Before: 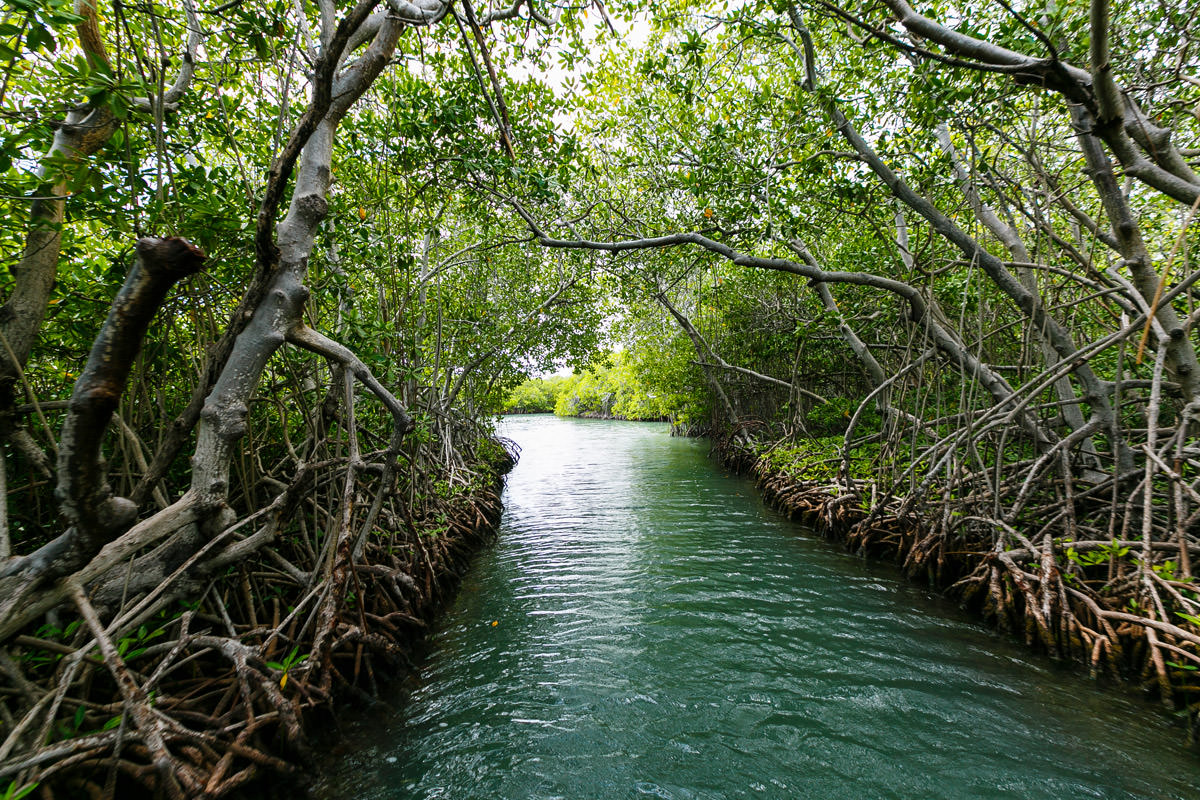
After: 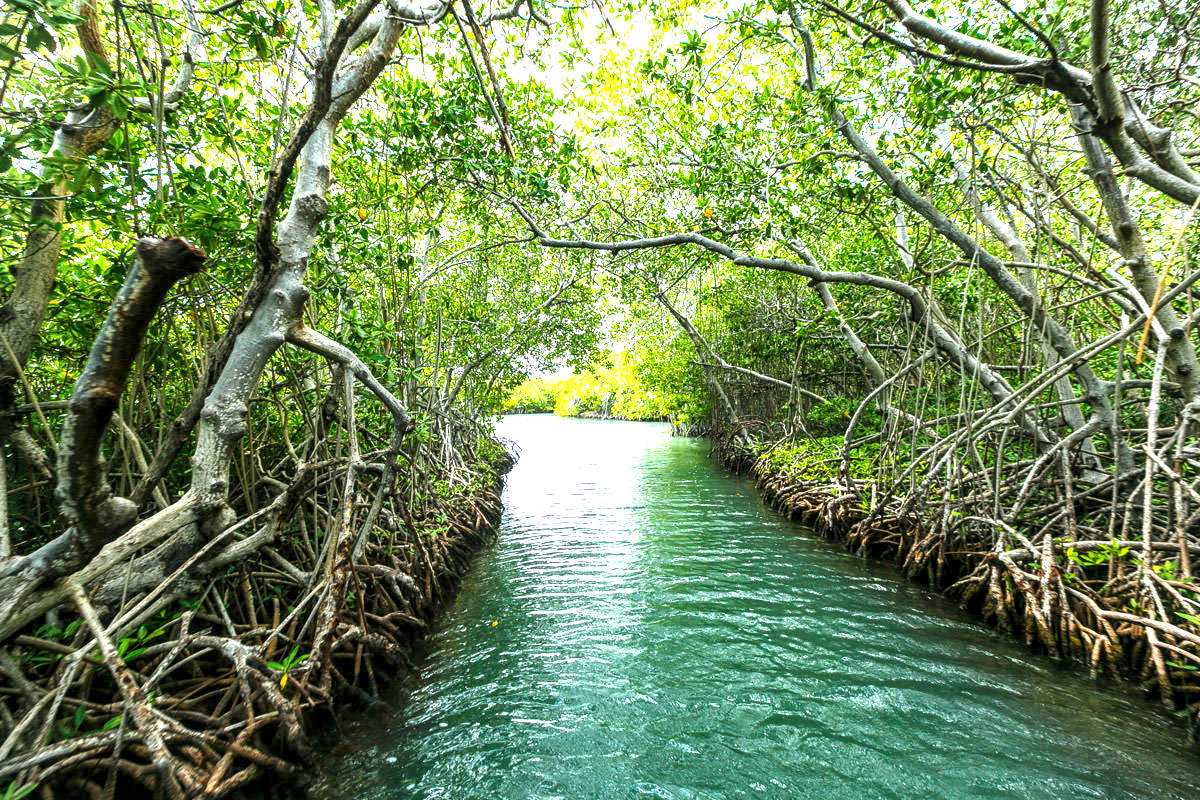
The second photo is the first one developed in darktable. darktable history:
exposure: black level correction 0, exposure 1.45 EV, compensate exposure bias true, compensate highlight preservation false
vignetting: fall-off start 91.19%
color correction: highlights a* -8, highlights b* 3.1
local contrast: detail 130%
